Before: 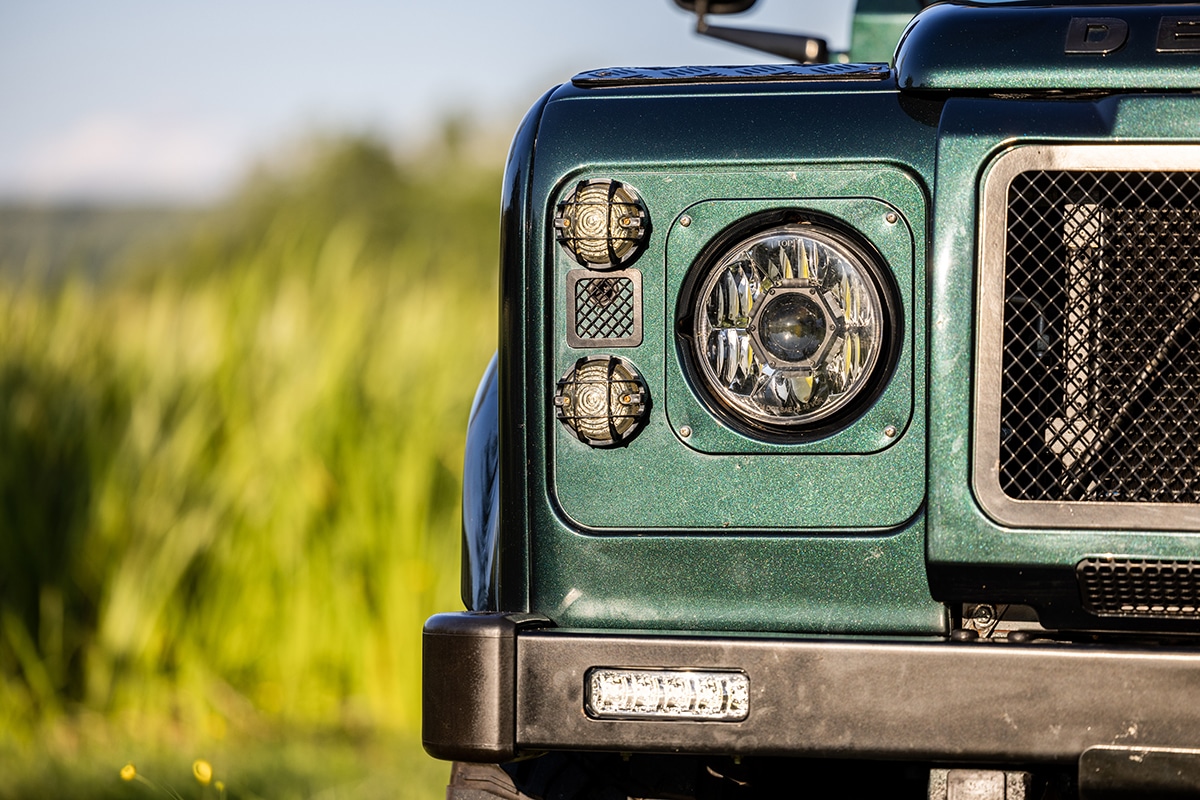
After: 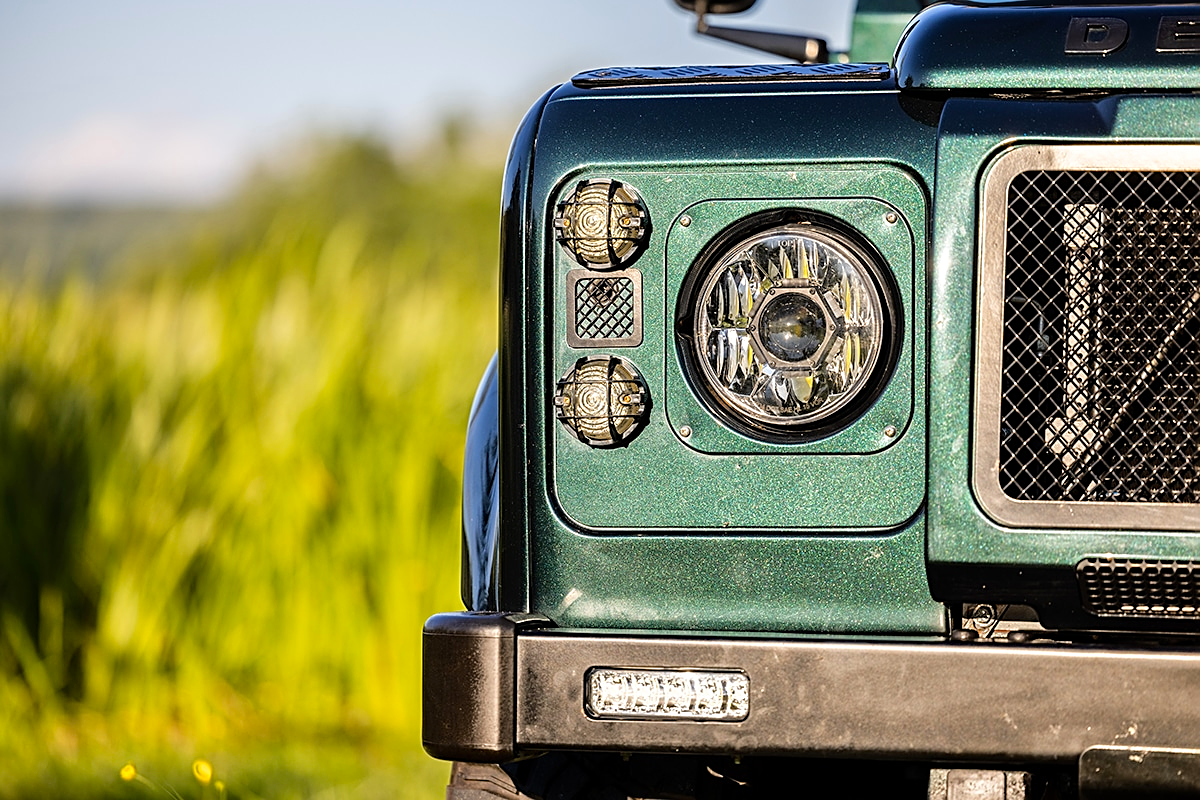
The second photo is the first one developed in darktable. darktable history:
color balance: output saturation 110%
tone equalizer: -8 EV 0.001 EV, -7 EV -0.004 EV, -6 EV 0.009 EV, -5 EV 0.032 EV, -4 EV 0.276 EV, -3 EV 0.644 EV, -2 EV 0.584 EV, -1 EV 0.187 EV, +0 EV 0.024 EV
sharpen: on, module defaults
